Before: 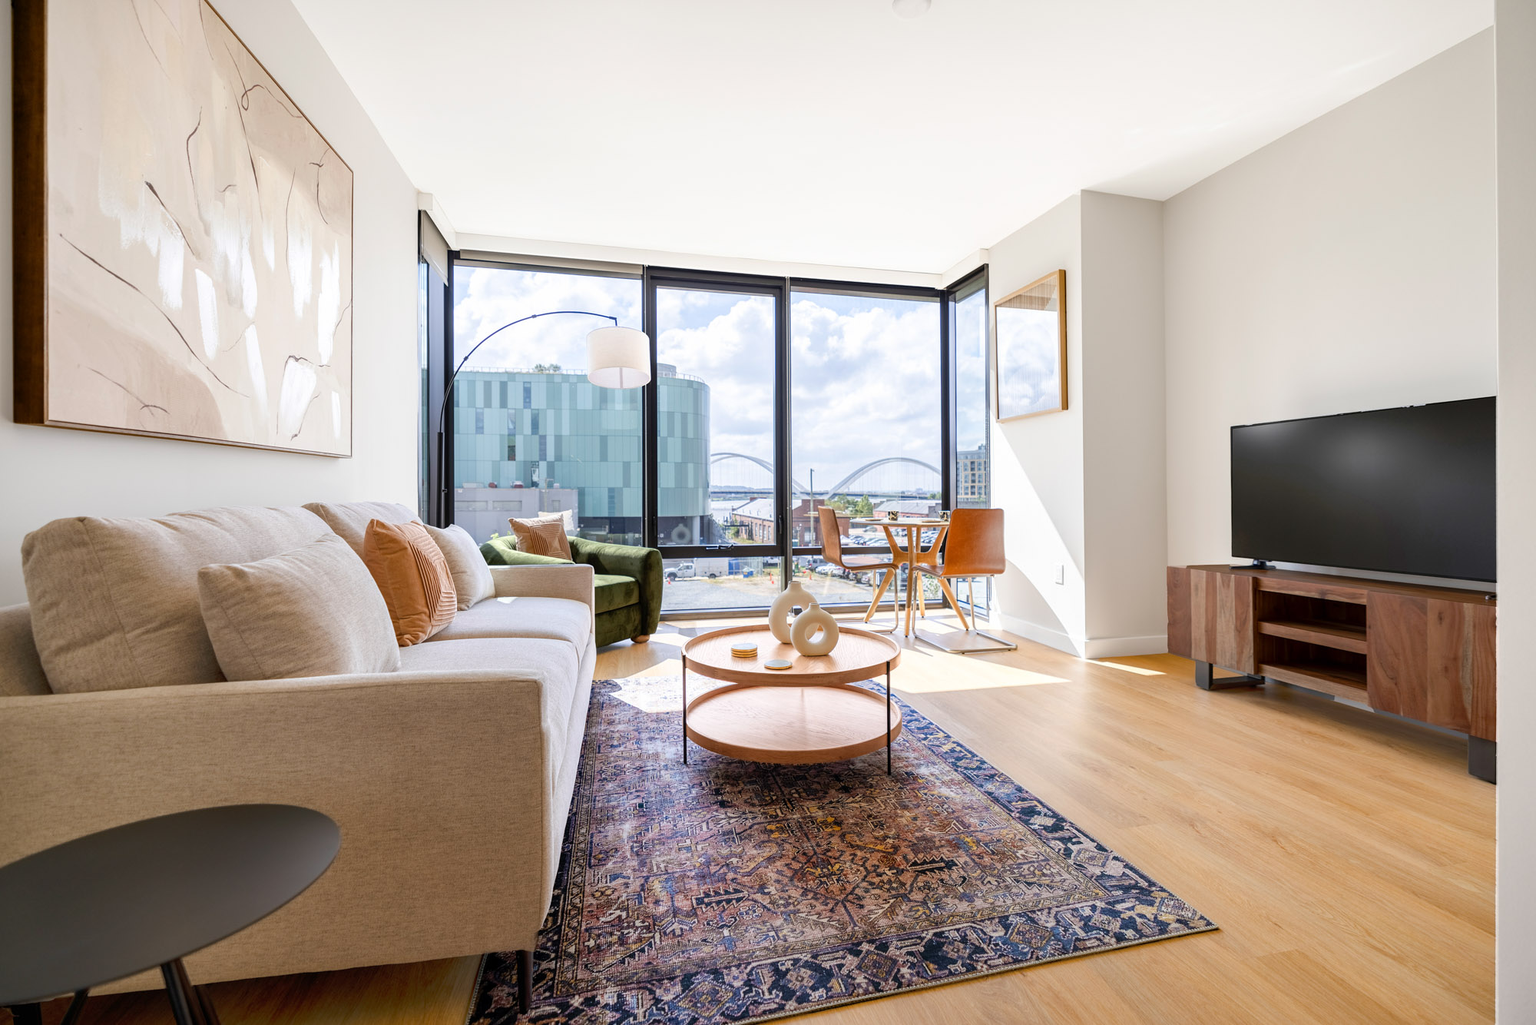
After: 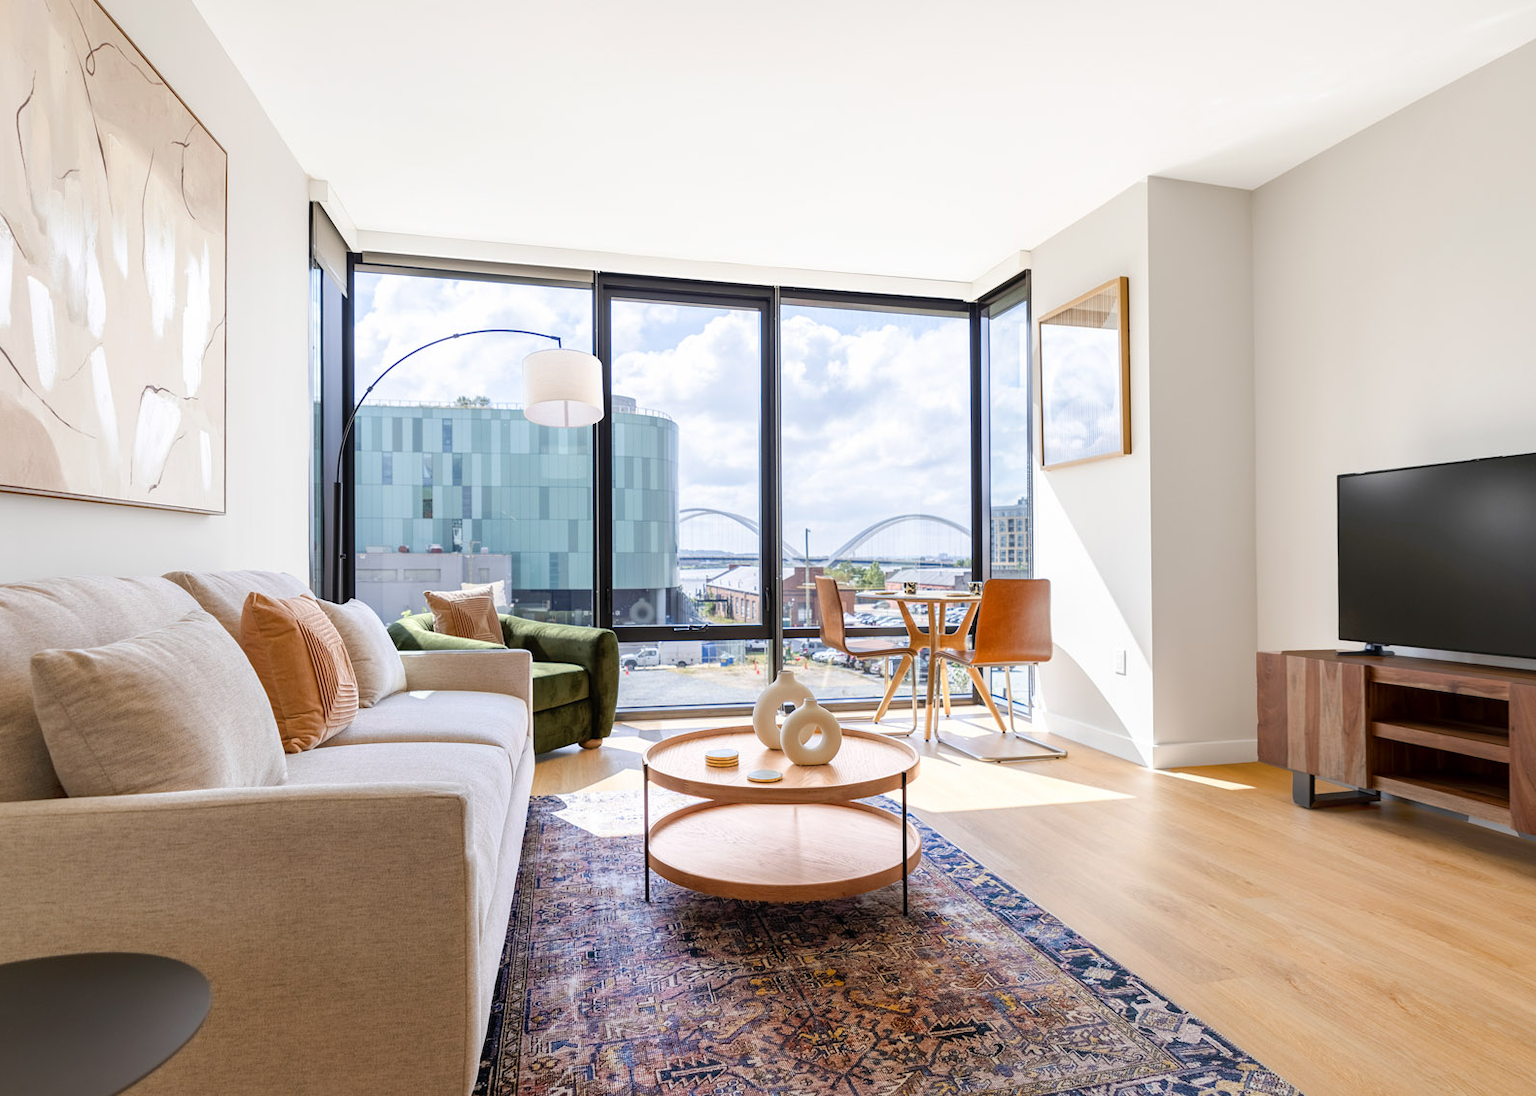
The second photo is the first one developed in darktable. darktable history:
crop: left 11.336%, top 5.012%, right 9.589%, bottom 10.29%
